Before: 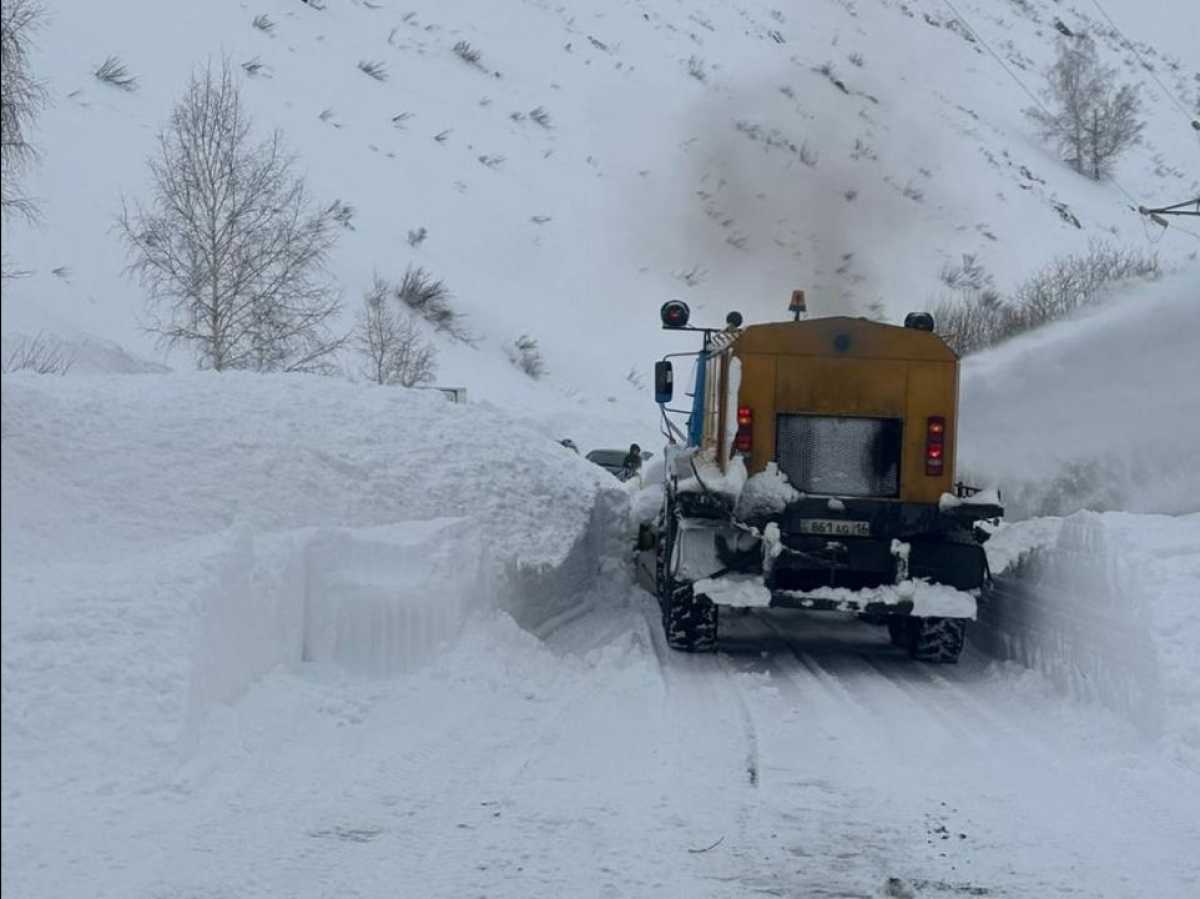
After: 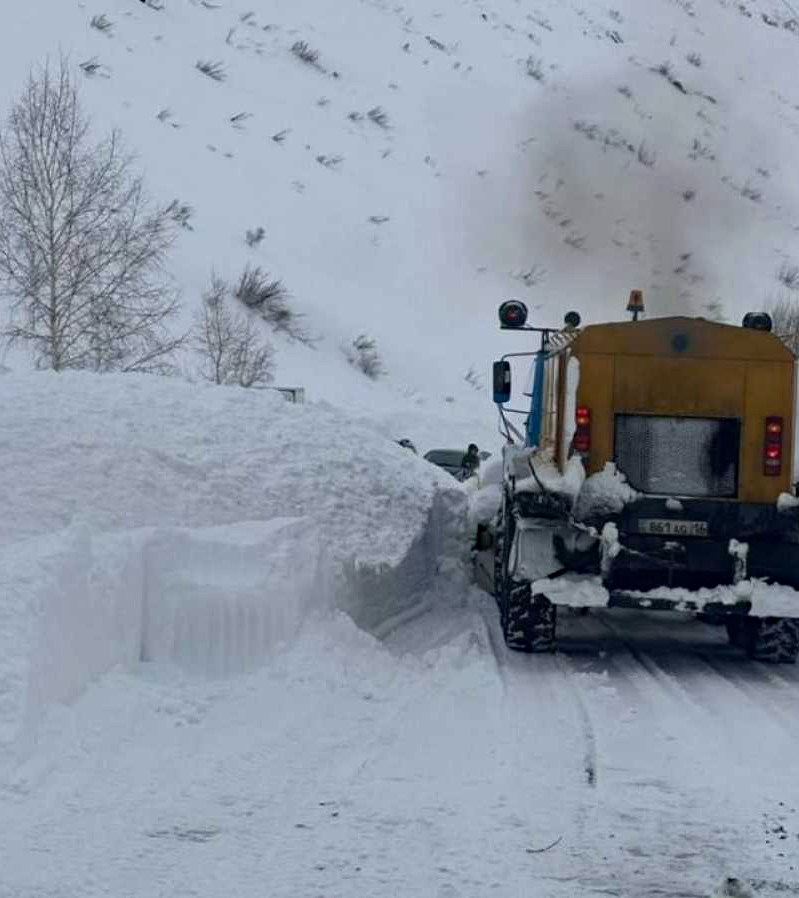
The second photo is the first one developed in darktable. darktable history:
haze removal: compatibility mode true, adaptive false
crop and rotate: left 13.537%, right 19.796%
